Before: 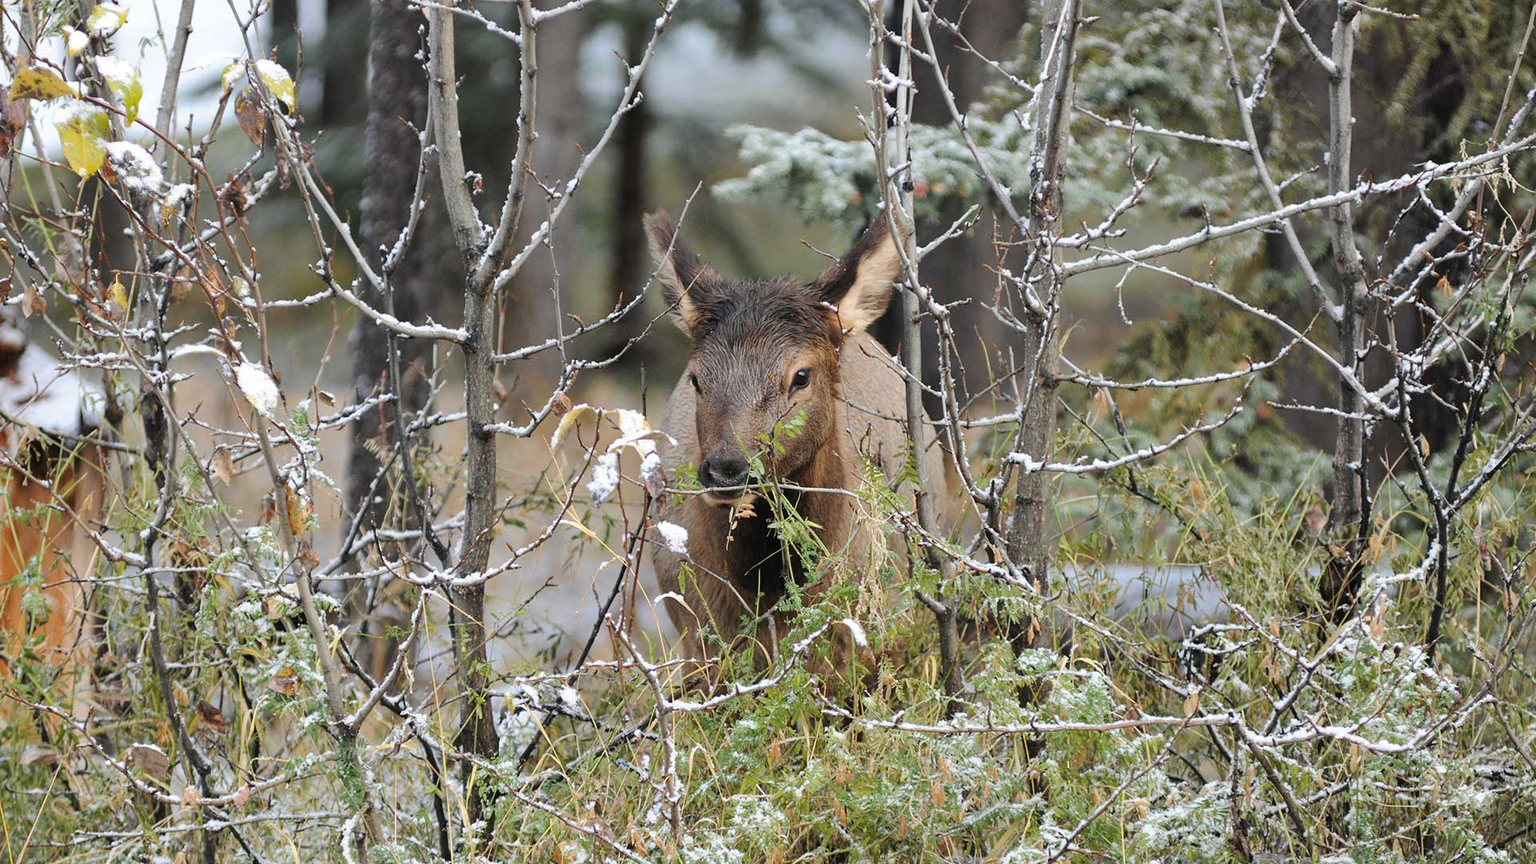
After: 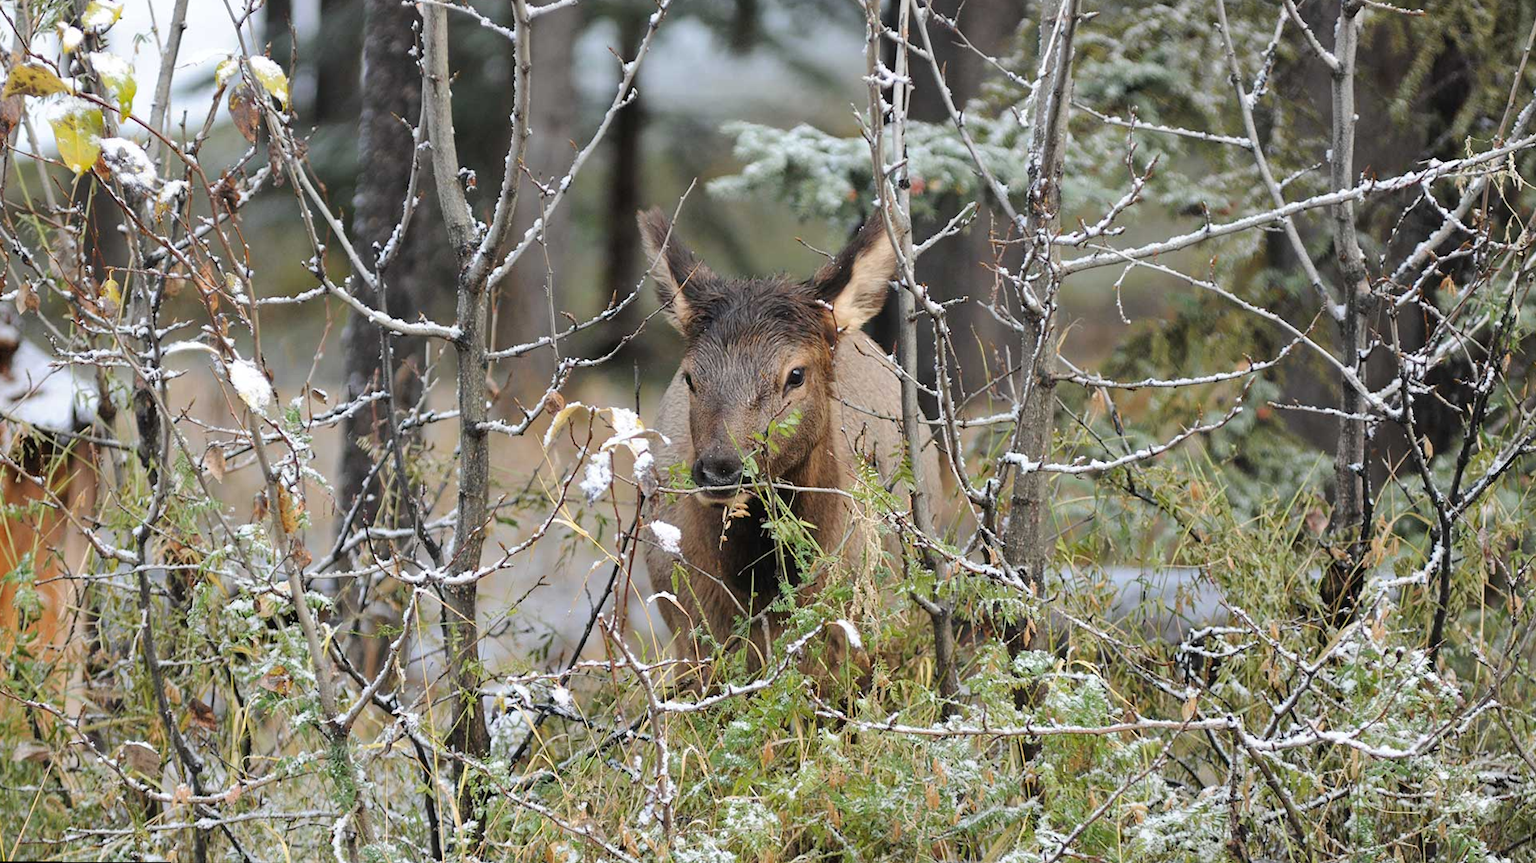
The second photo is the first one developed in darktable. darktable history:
color balance rgb: on, module defaults
rotate and perspective: rotation 0.192°, lens shift (horizontal) -0.015, crop left 0.005, crop right 0.996, crop top 0.006, crop bottom 0.99
